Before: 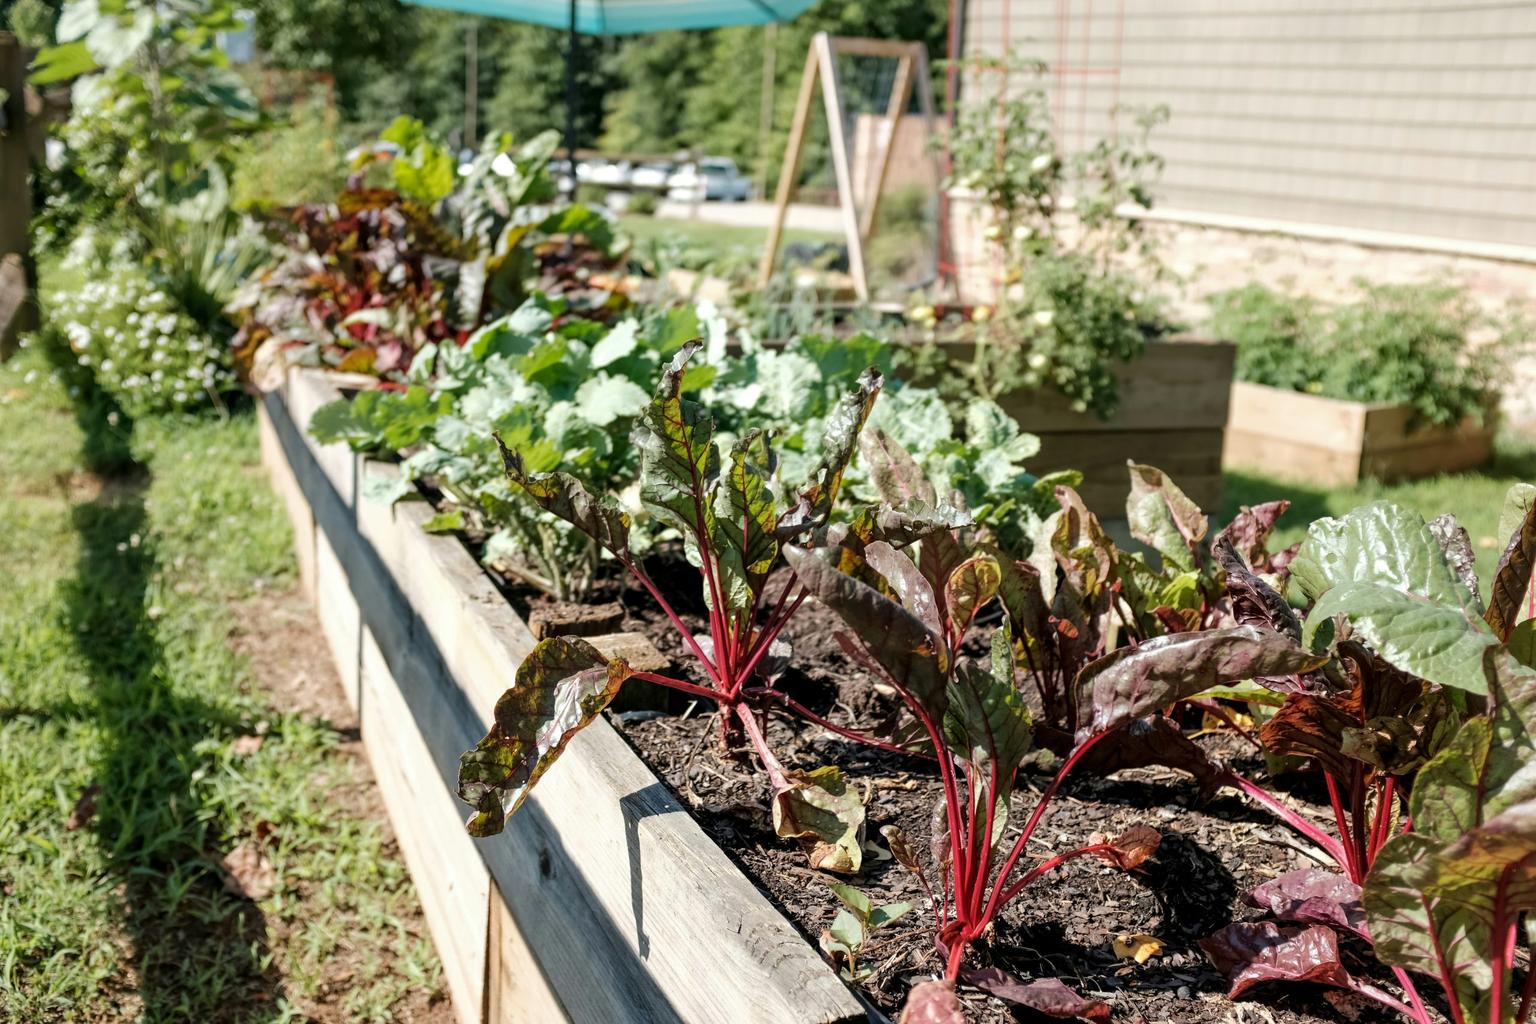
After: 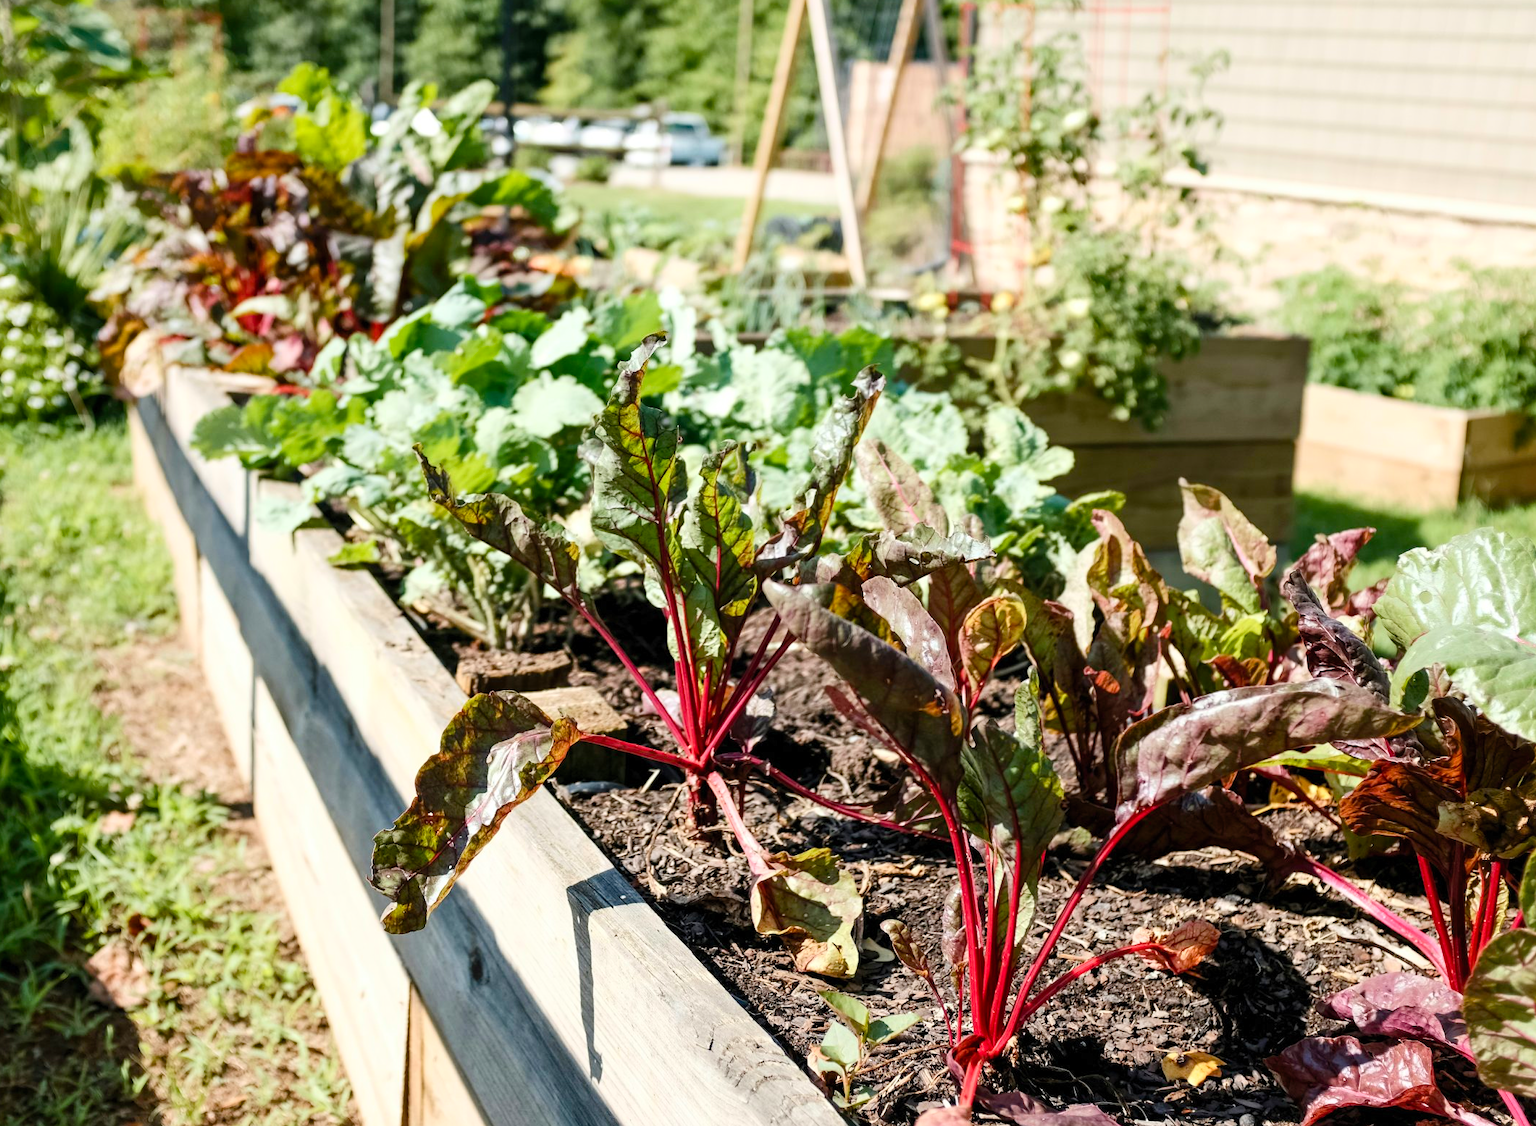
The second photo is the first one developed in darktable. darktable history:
contrast brightness saturation: contrast 0.197, brightness 0.142, saturation 0.142
crop: left 9.817%, top 6.217%, right 7.297%, bottom 2.589%
color balance rgb: linear chroma grading › global chroma 8.821%, perceptual saturation grading › global saturation 0.938%, perceptual saturation grading › highlights -14.512%, perceptual saturation grading › shadows 24.864%
